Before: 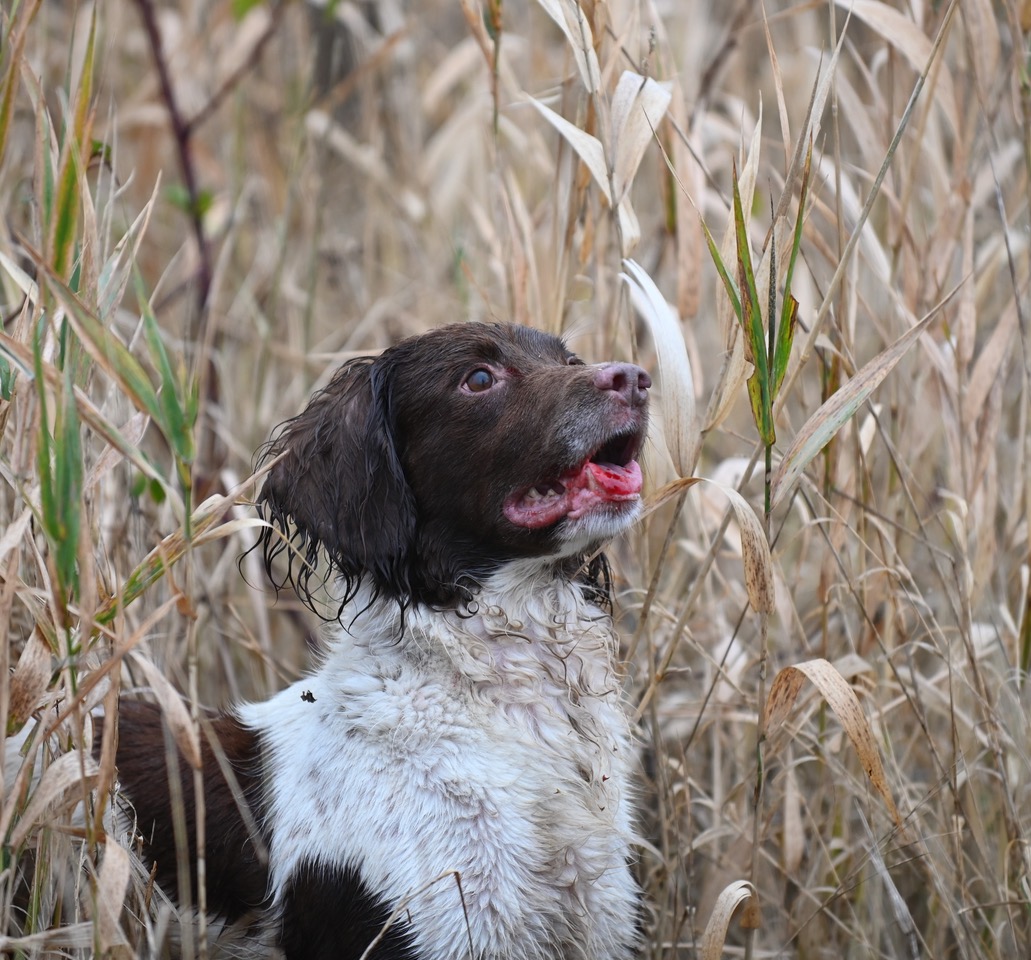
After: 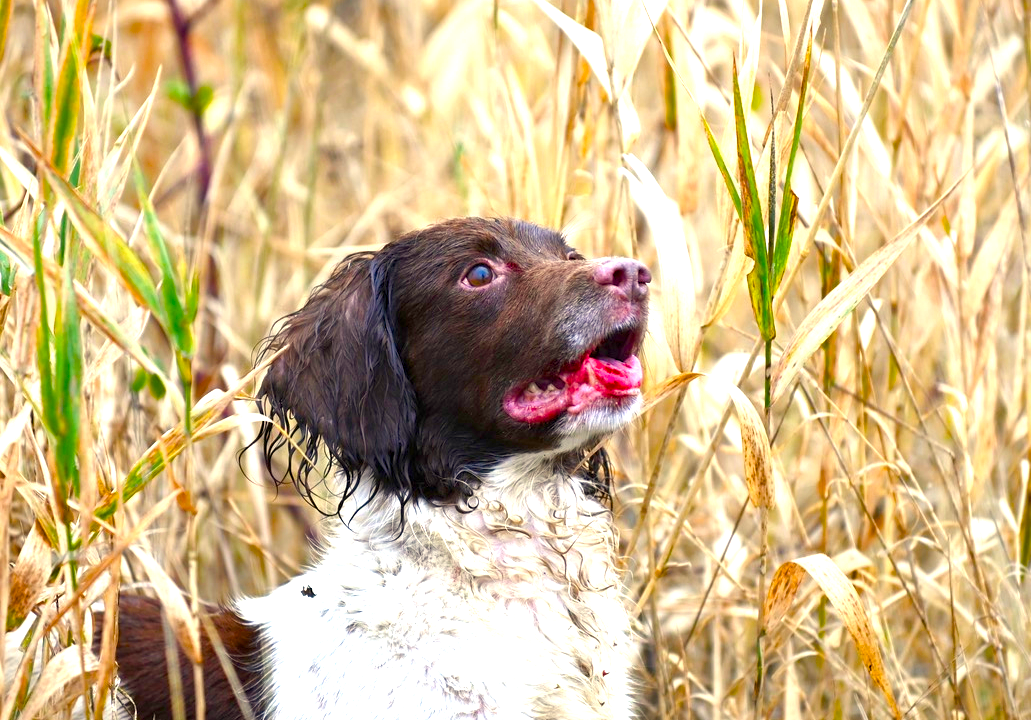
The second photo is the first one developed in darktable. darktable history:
color correction: highlights a* 1.26, highlights b* 17.39
crop: top 11.041%, bottom 13.957%
exposure: black level correction 0, exposure 0.598 EV, compensate highlight preservation false
color balance rgb: global offset › luminance -0.498%, linear chroma grading › global chroma 15.367%, perceptual saturation grading › global saturation 39.961%, perceptual saturation grading › highlights -24.798%, perceptual saturation grading › mid-tones 34.583%, perceptual saturation grading › shadows 35.97%, perceptual brilliance grading › global brilliance 18.631%, global vibrance 20%
